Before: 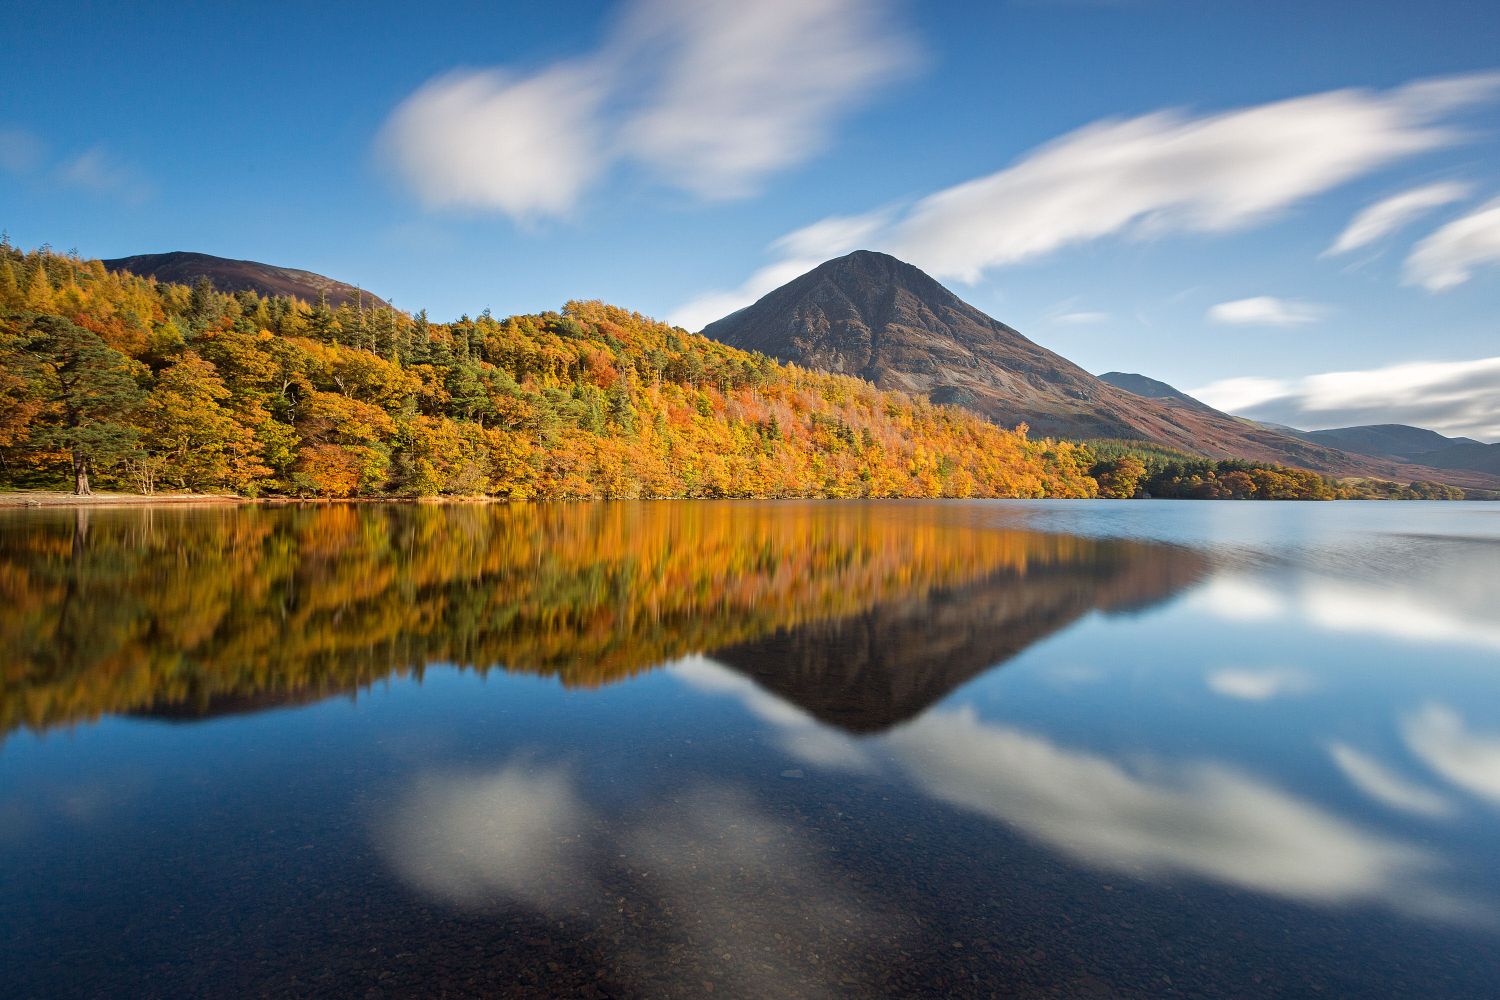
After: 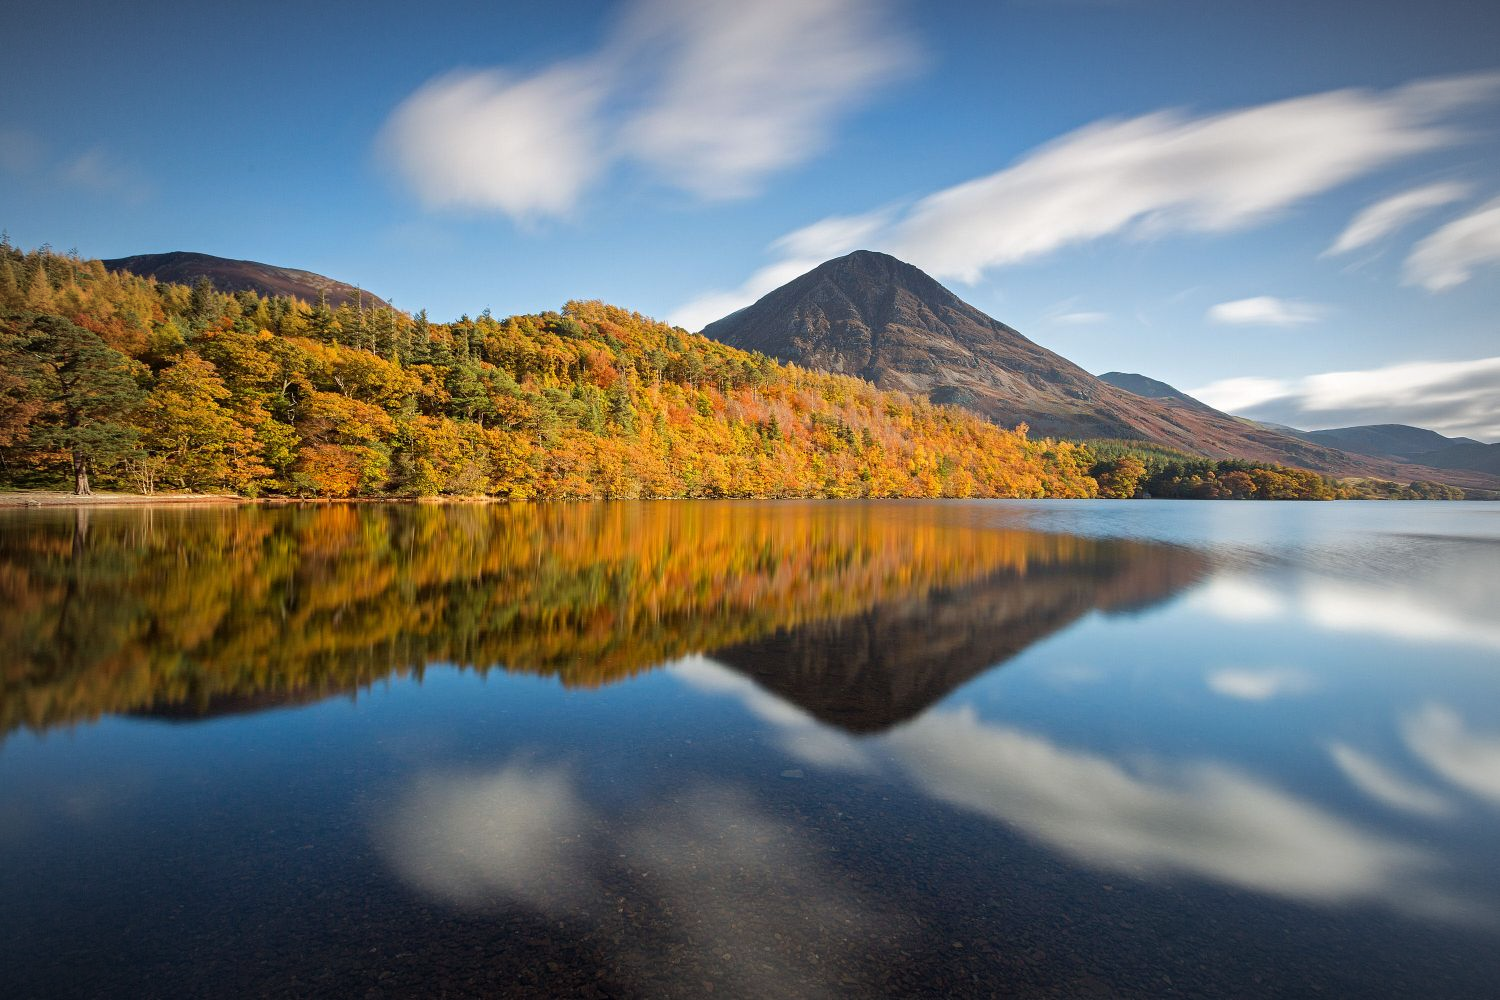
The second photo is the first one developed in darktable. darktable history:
vignetting: fall-off radius 70%, automatic ratio true
rgb curve: mode RGB, independent channels
